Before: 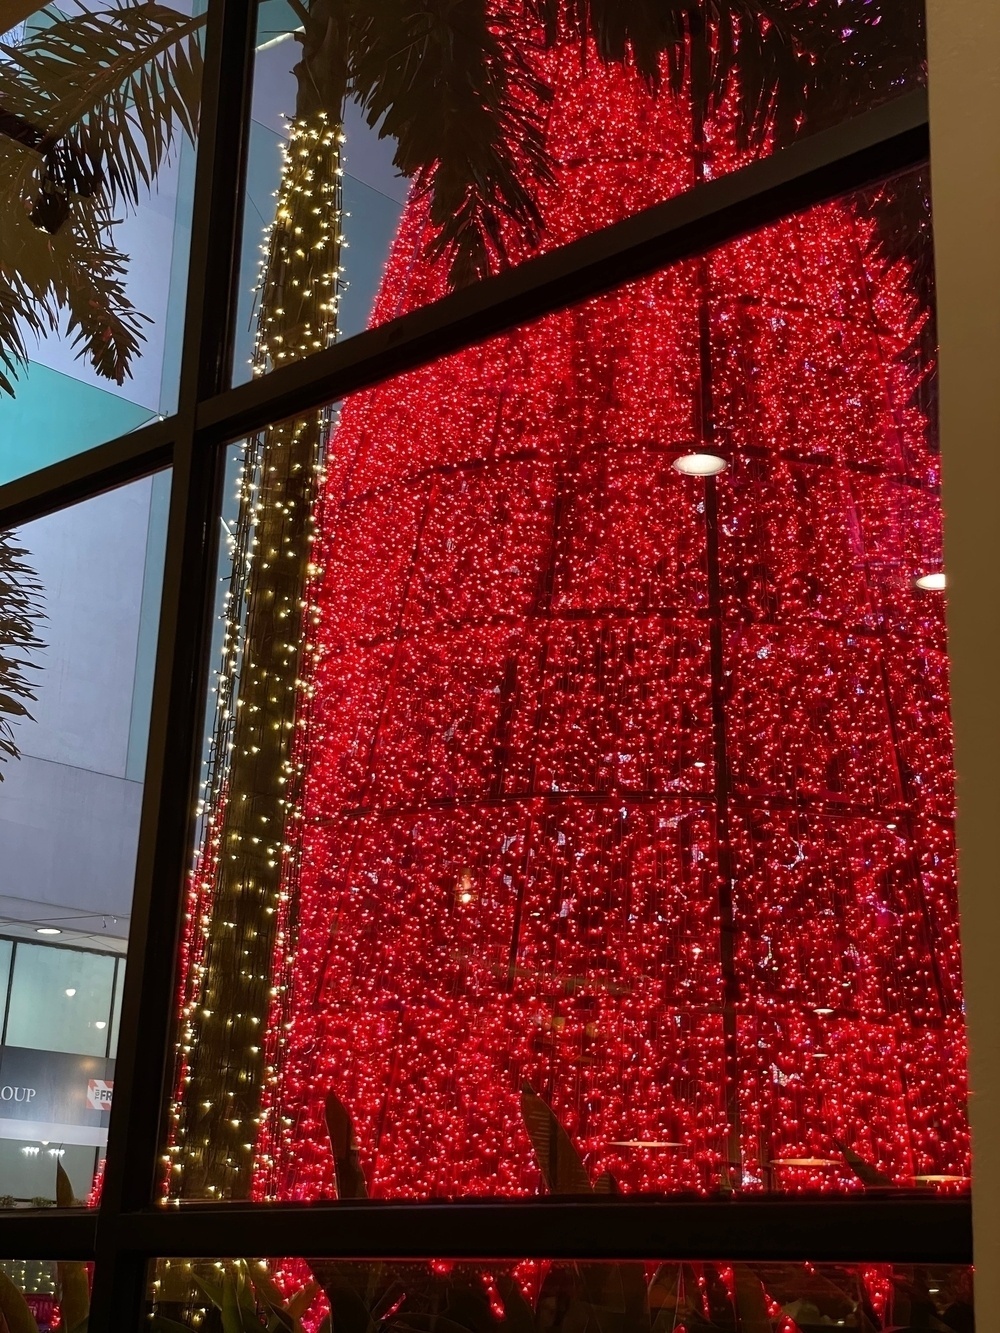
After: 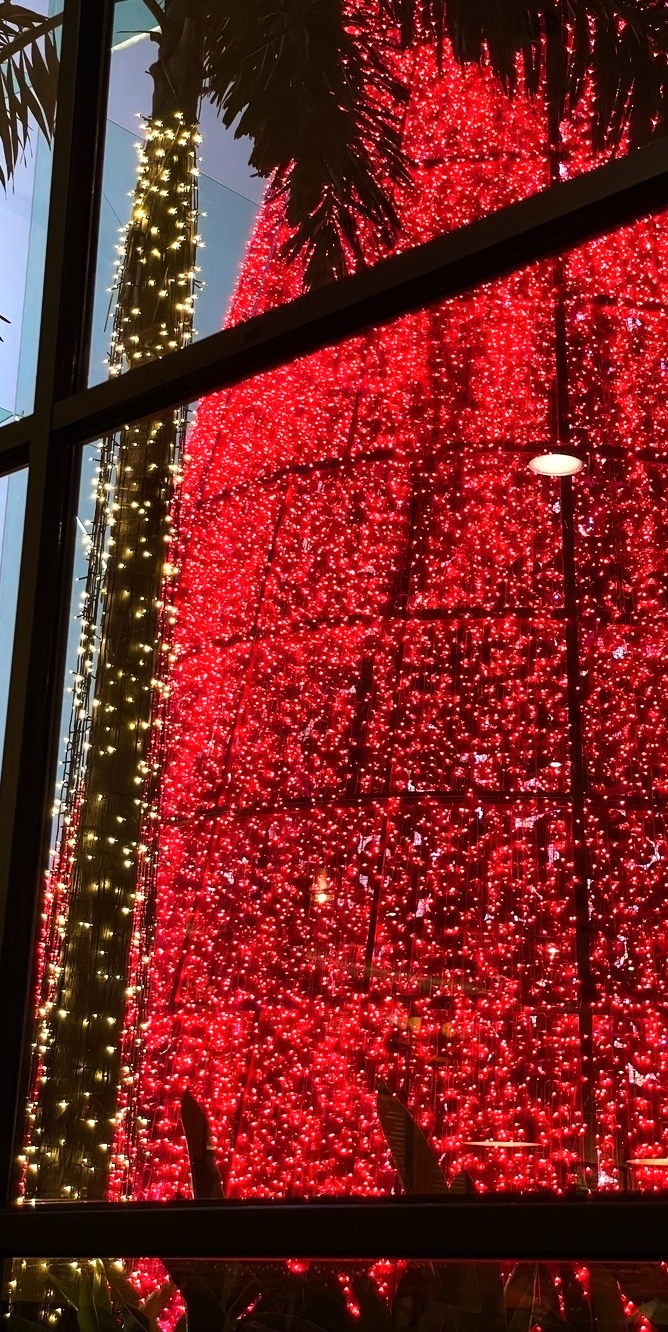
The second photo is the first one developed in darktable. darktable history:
crop and rotate: left 14.486%, right 18.629%
base curve: curves: ch0 [(0, 0) (0.036, 0.037) (0.121, 0.228) (0.46, 0.76) (0.859, 0.983) (1, 1)]
